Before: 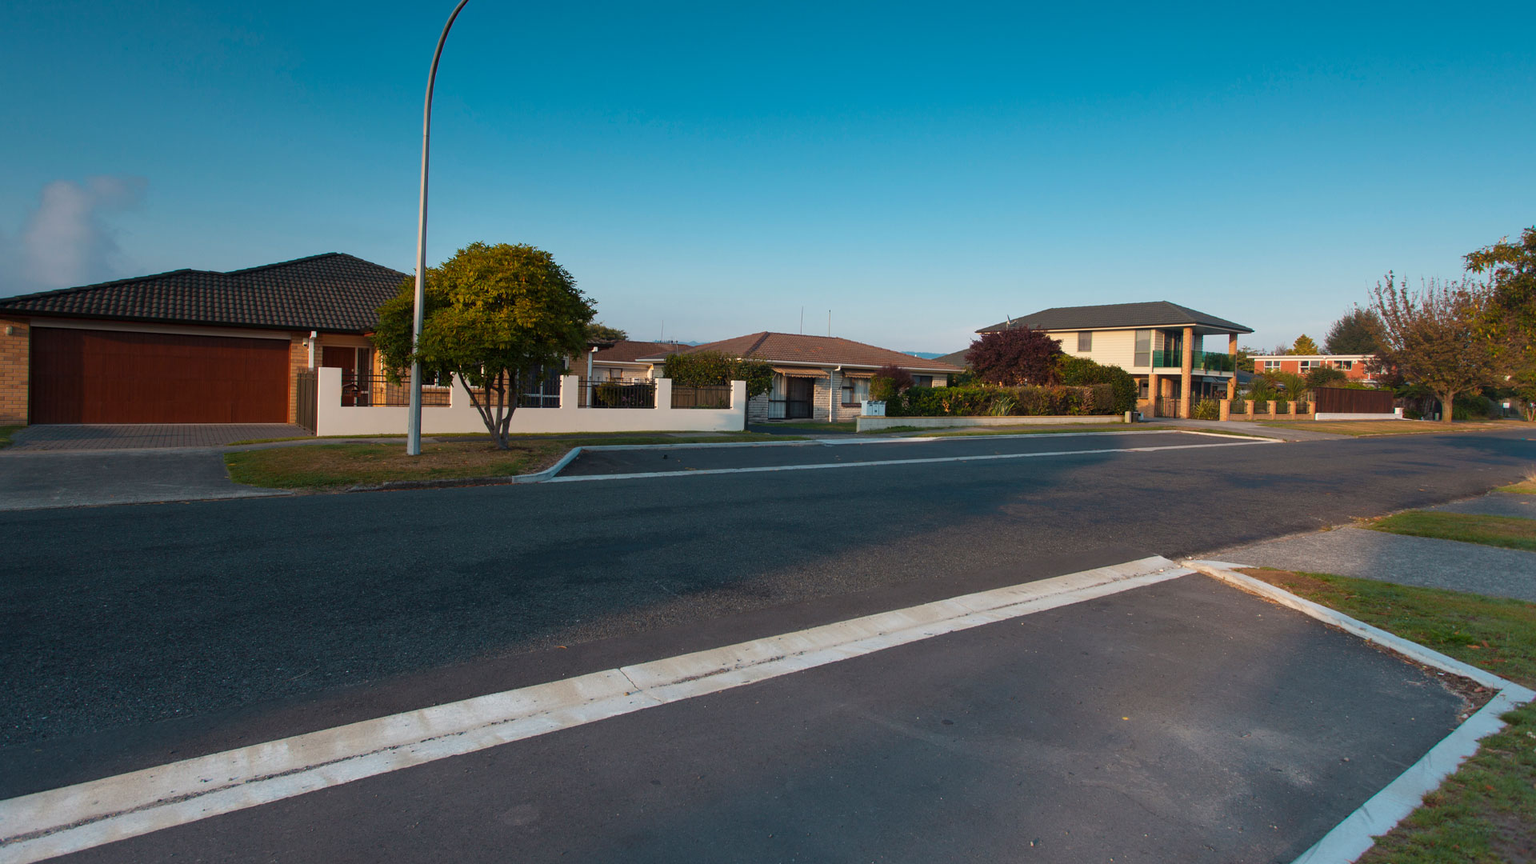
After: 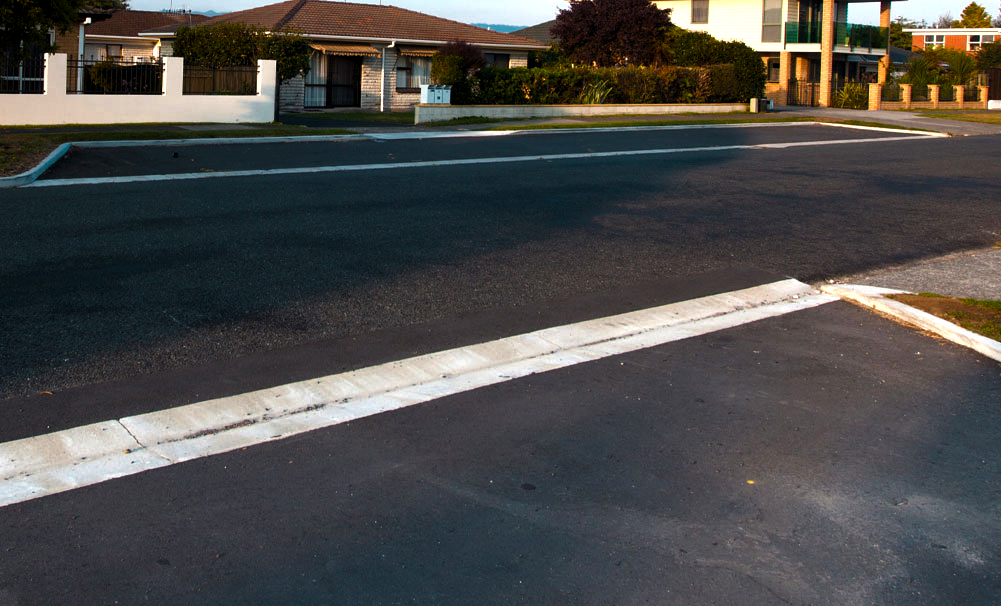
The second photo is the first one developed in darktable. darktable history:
color balance rgb: perceptual saturation grading › global saturation 20%, perceptual saturation grading › highlights -25.856%, perceptual saturation grading › shadows 50.27%
levels: levels [0.044, 0.475, 0.791]
crop: left 34.19%, top 38.579%, right 13.627%, bottom 5.309%
